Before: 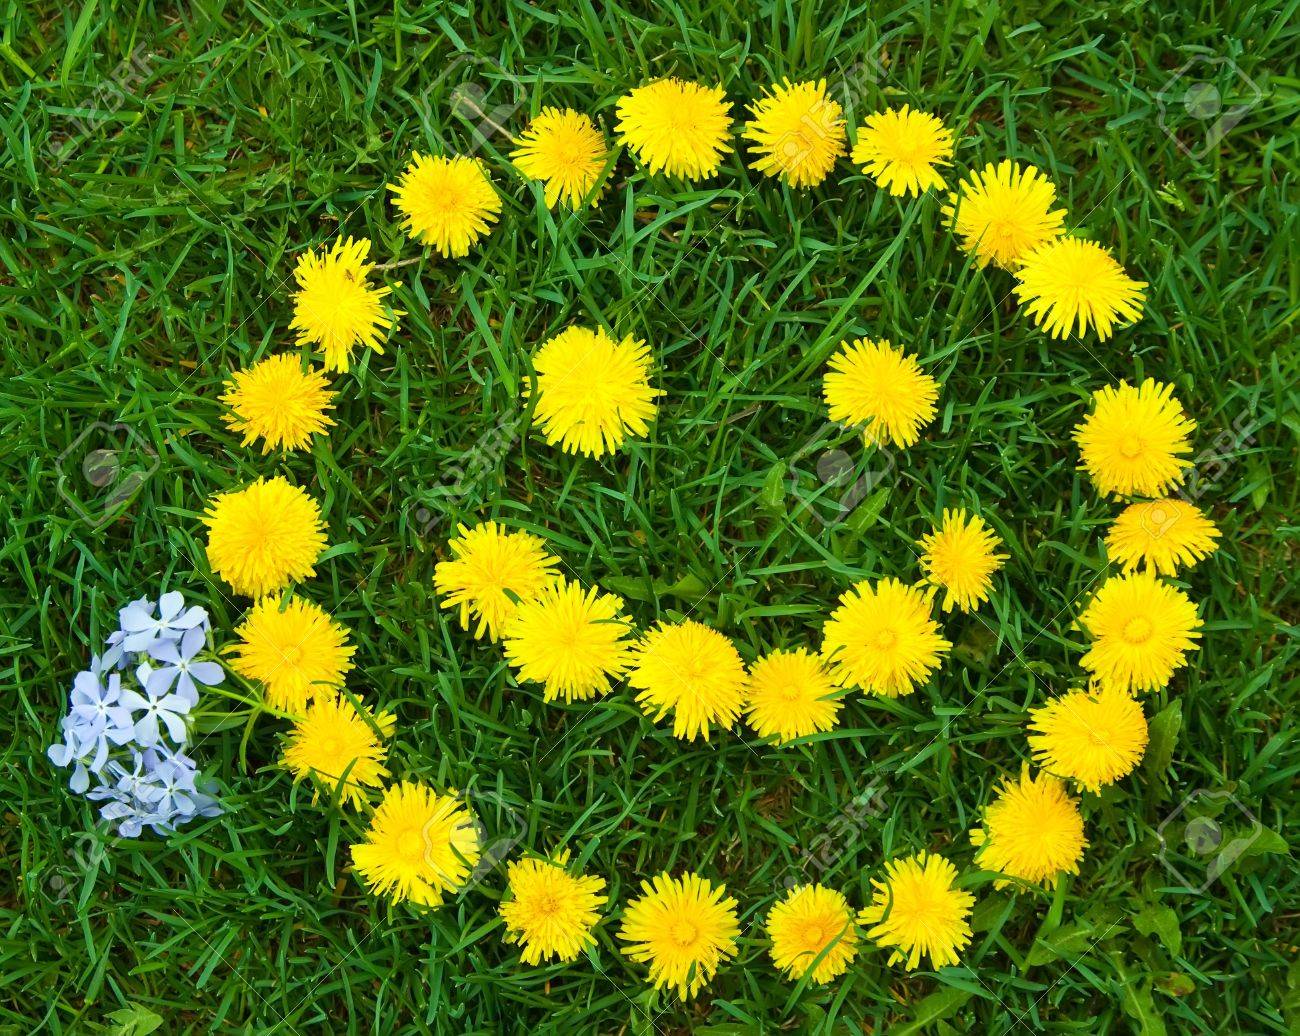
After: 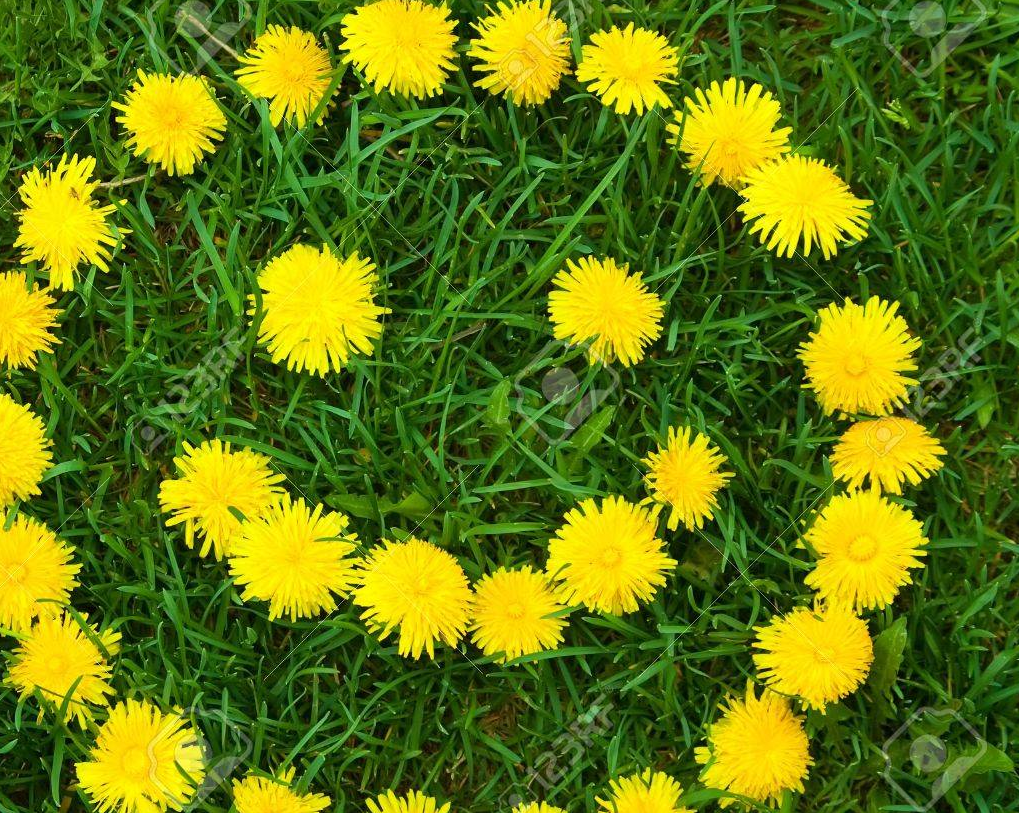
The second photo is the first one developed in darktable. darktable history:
crop and rotate: left 21.202%, top 8.042%, right 0.345%, bottom 13.479%
